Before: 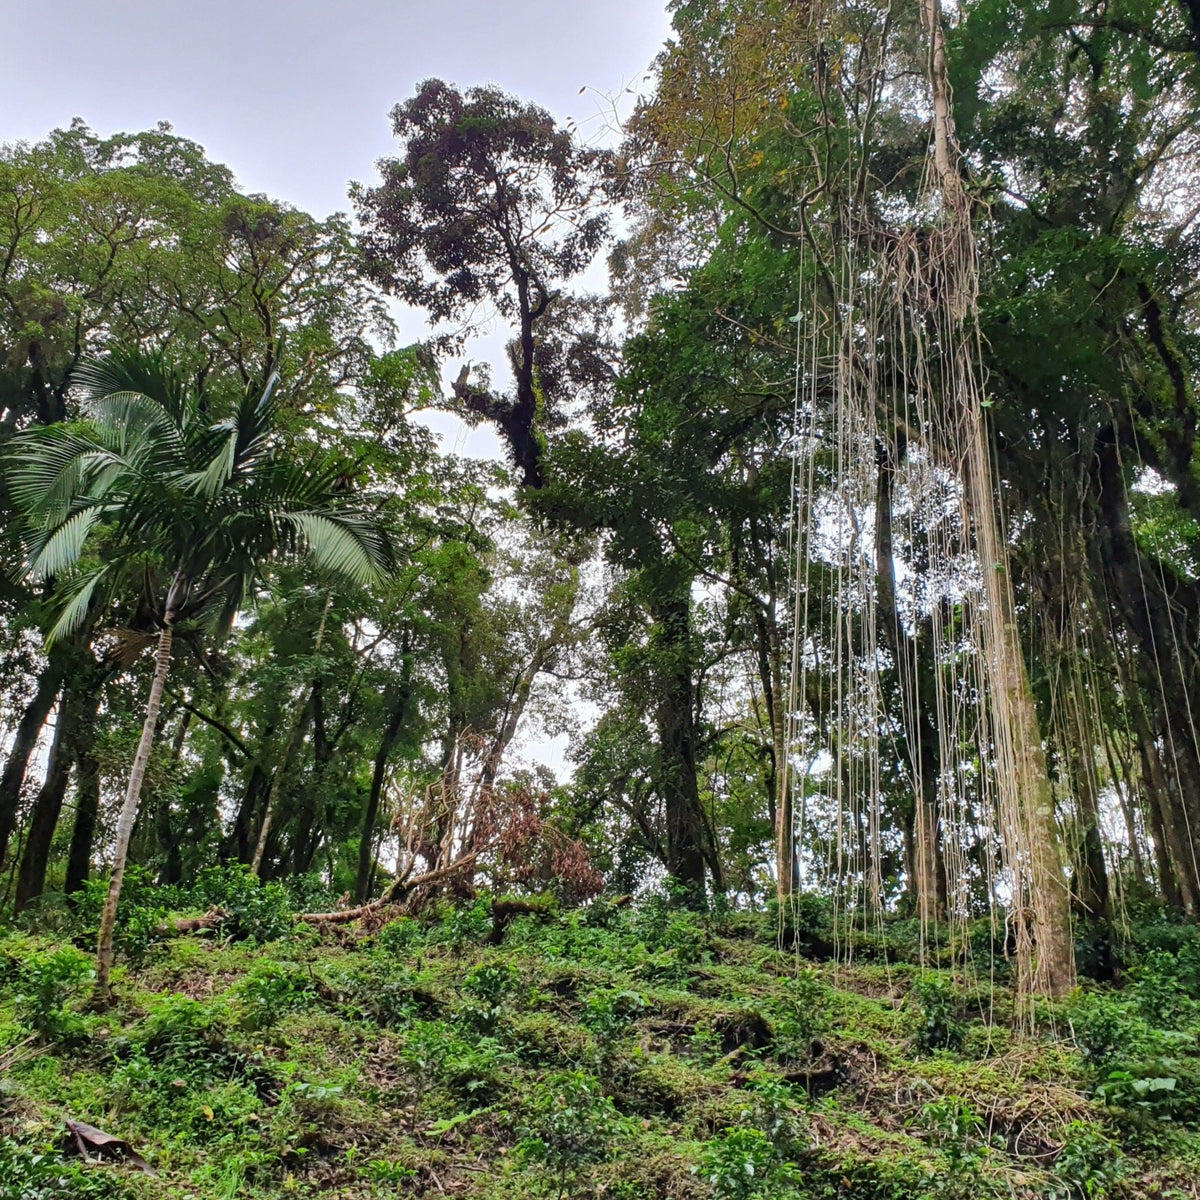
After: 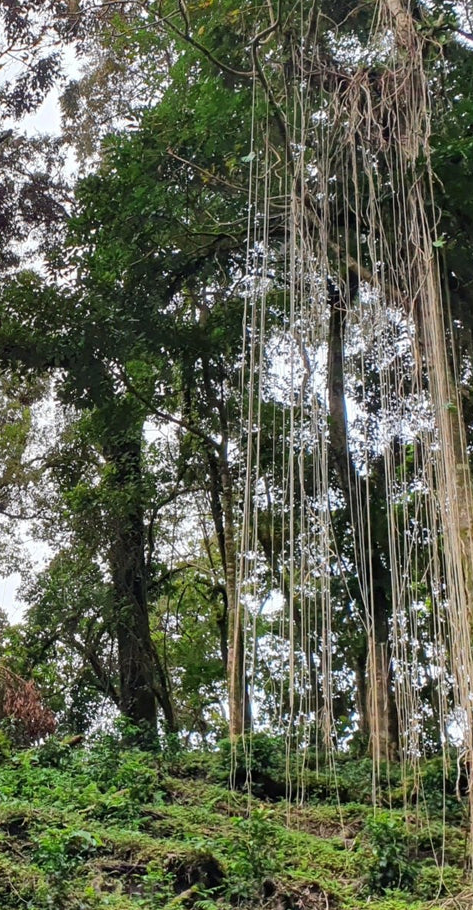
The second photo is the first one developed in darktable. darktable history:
crop: left 45.721%, top 13.393%, right 14.118%, bottom 10.01%
